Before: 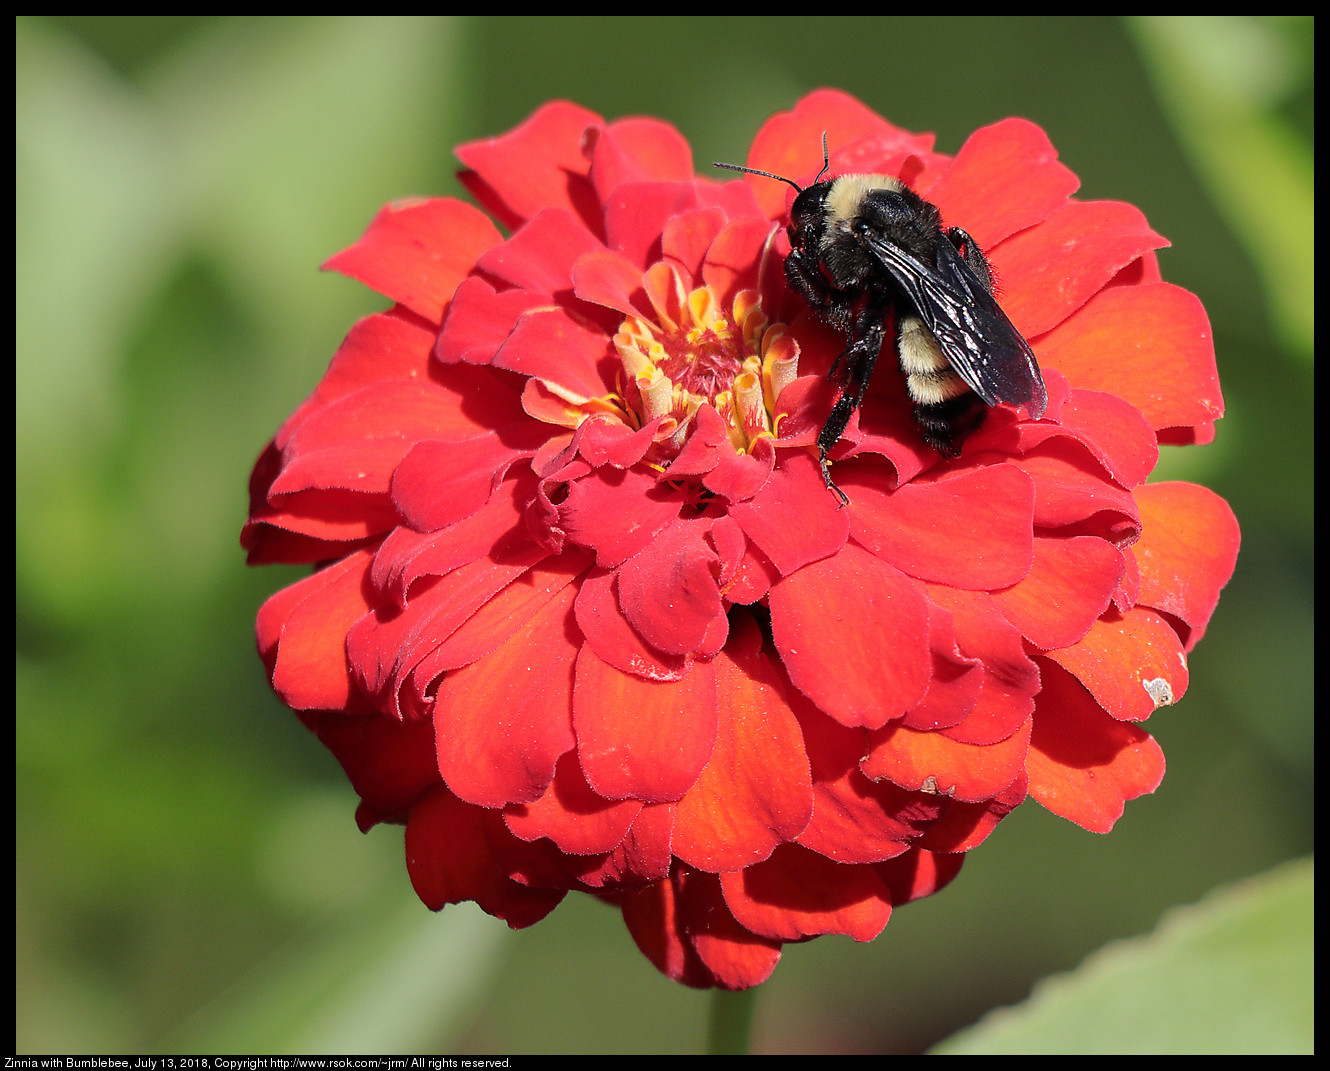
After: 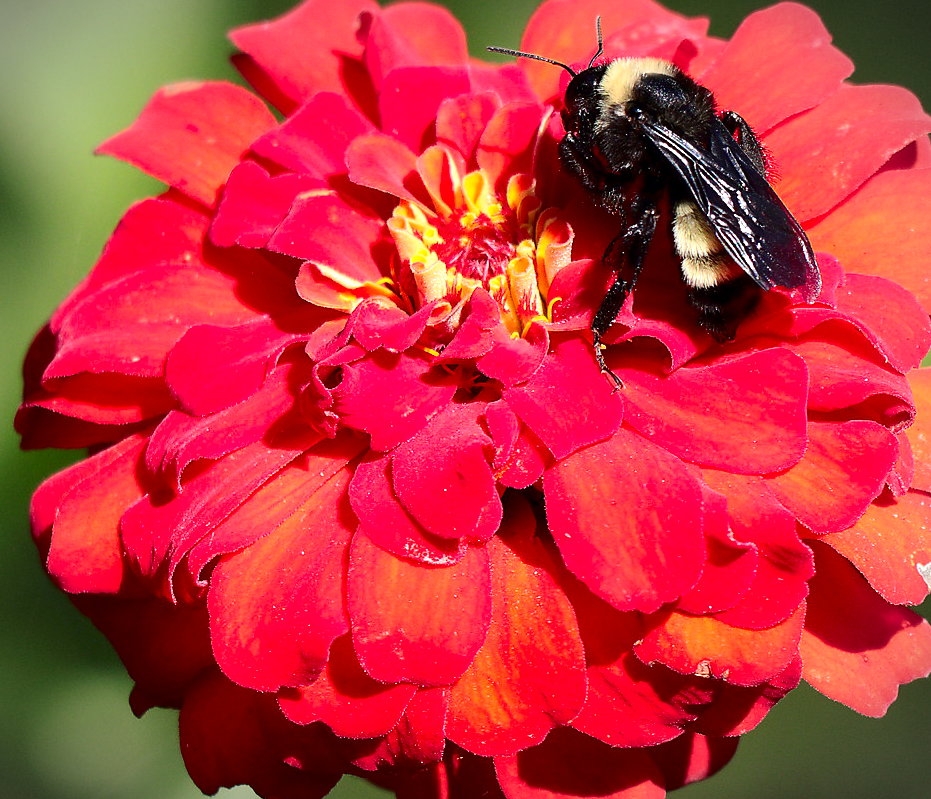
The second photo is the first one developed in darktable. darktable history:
crop and rotate: left 17.015%, top 10.915%, right 12.978%, bottom 14.475%
vignetting: fall-off start 86.05%, automatic ratio true
contrast brightness saturation: contrast 0.193, brightness -0.104, saturation 0.213
exposure: black level correction 0.001, exposure 0.499 EV
tone equalizer: mask exposure compensation -0.514 EV
